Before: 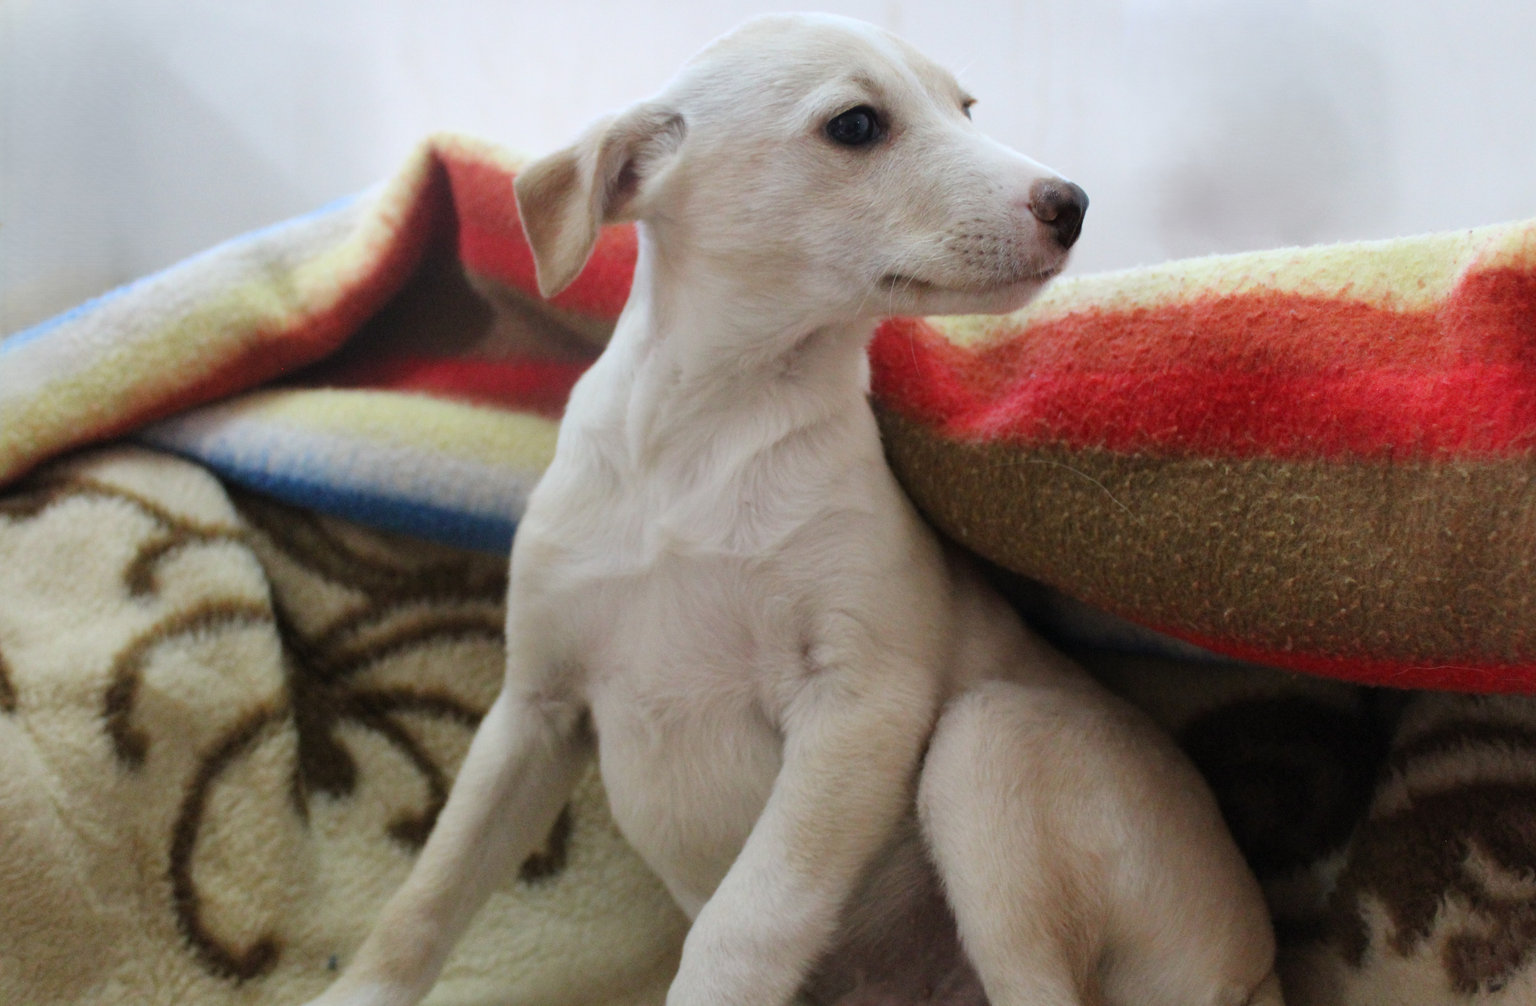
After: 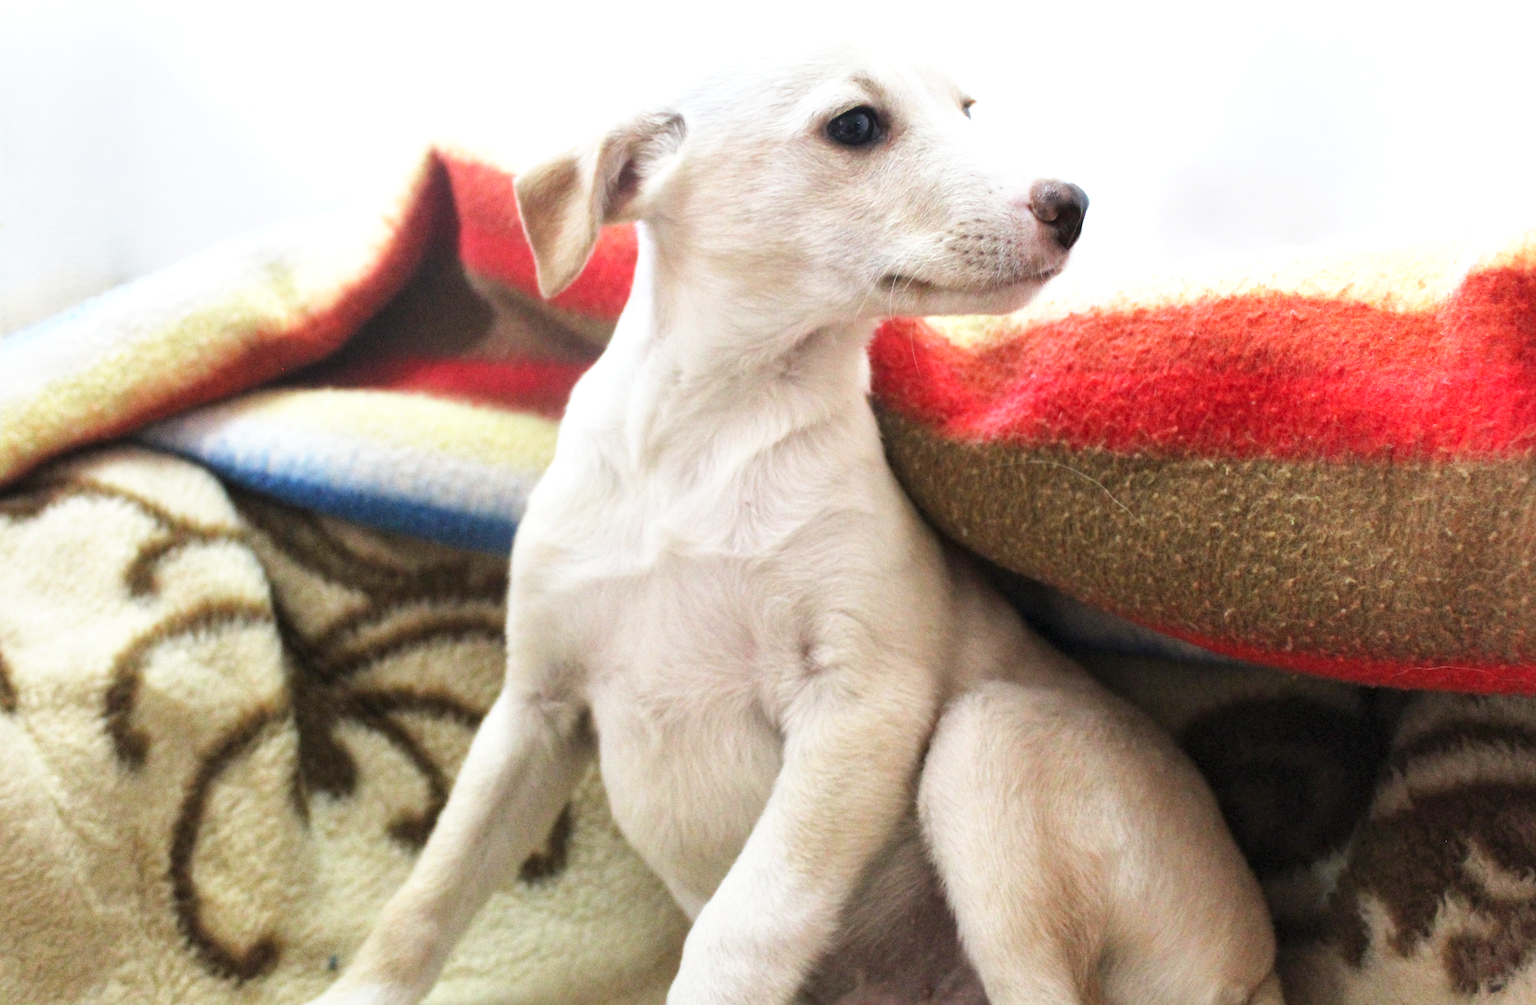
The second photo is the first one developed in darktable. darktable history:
base curve: curves: ch0 [(0, 0) (0.688, 0.865) (1, 1)], preserve colors none
exposure: black level correction 0, exposure 0.7 EV, compensate exposure bias true, compensate highlight preservation false
local contrast: mode bilateral grid, contrast 20, coarseness 50, detail 120%, midtone range 0.2
